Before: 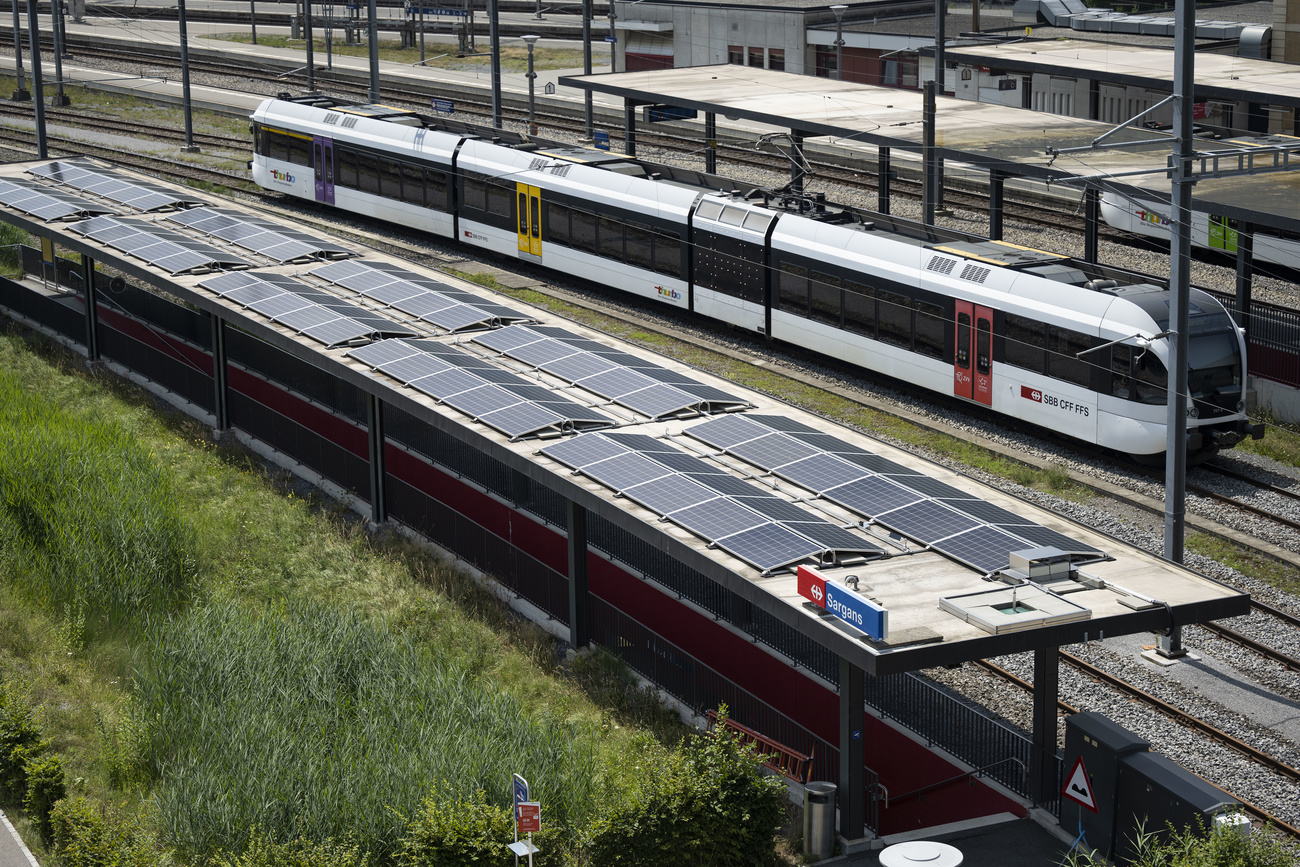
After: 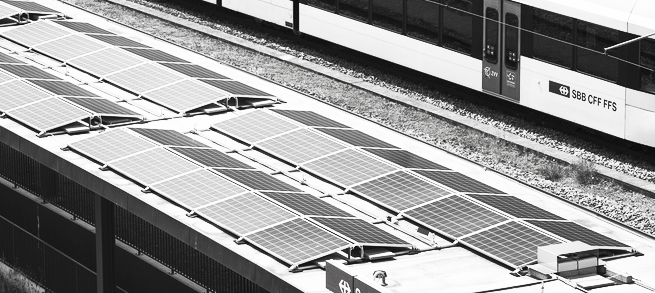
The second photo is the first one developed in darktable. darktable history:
crop: left 36.35%, top 35.21%, right 13.221%, bottom 30.947%
contrast brightness saturation: contrast 0.522, brightness 0.463, saturation -0.988
shadows and highlights: radius 126.24, shadows 30.31, highlights -31.25, low approximation 0.01, soften with gaussian
